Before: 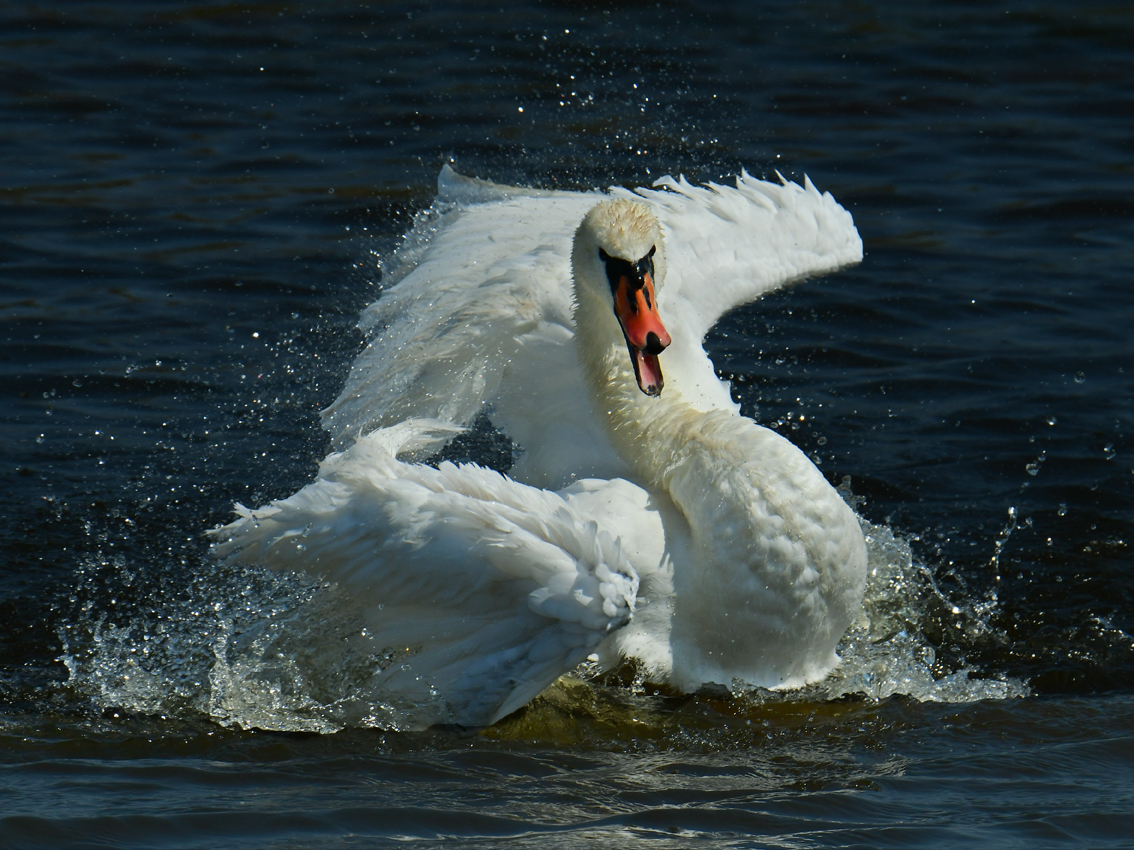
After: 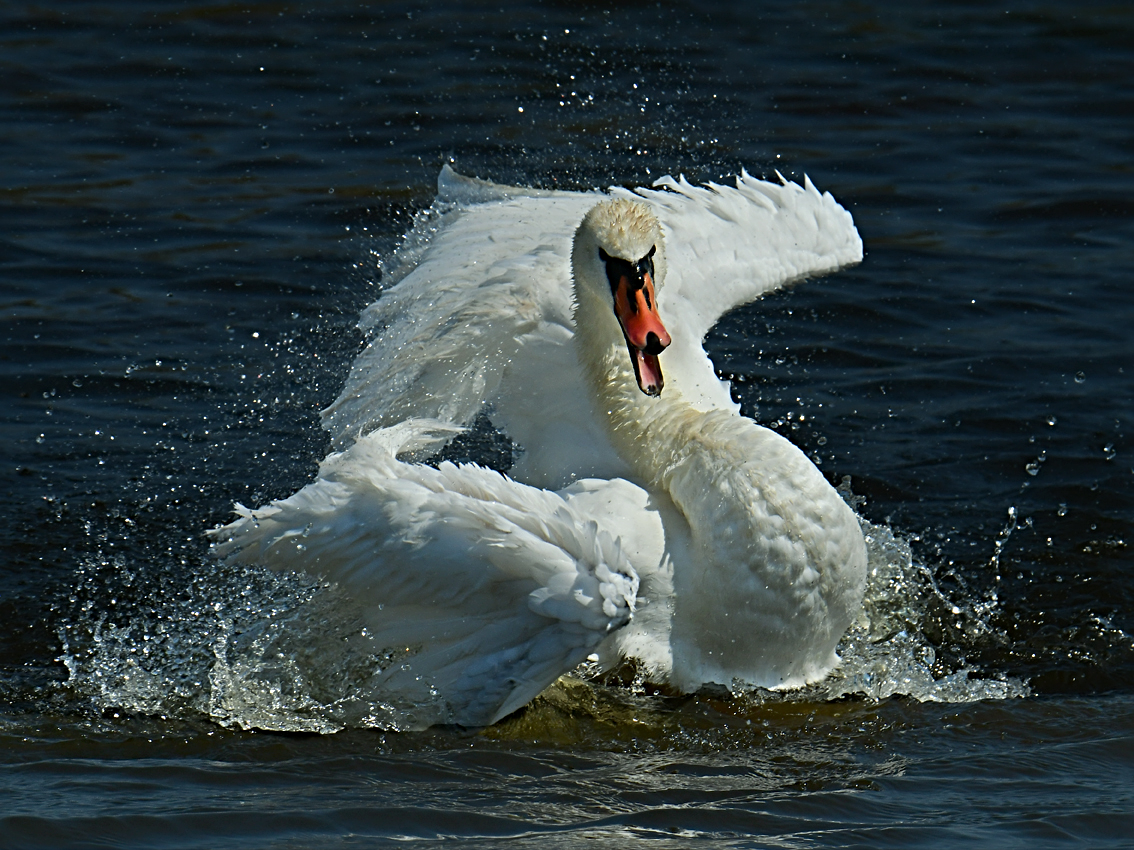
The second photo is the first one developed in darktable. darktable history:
sharpen: radius 3.963
